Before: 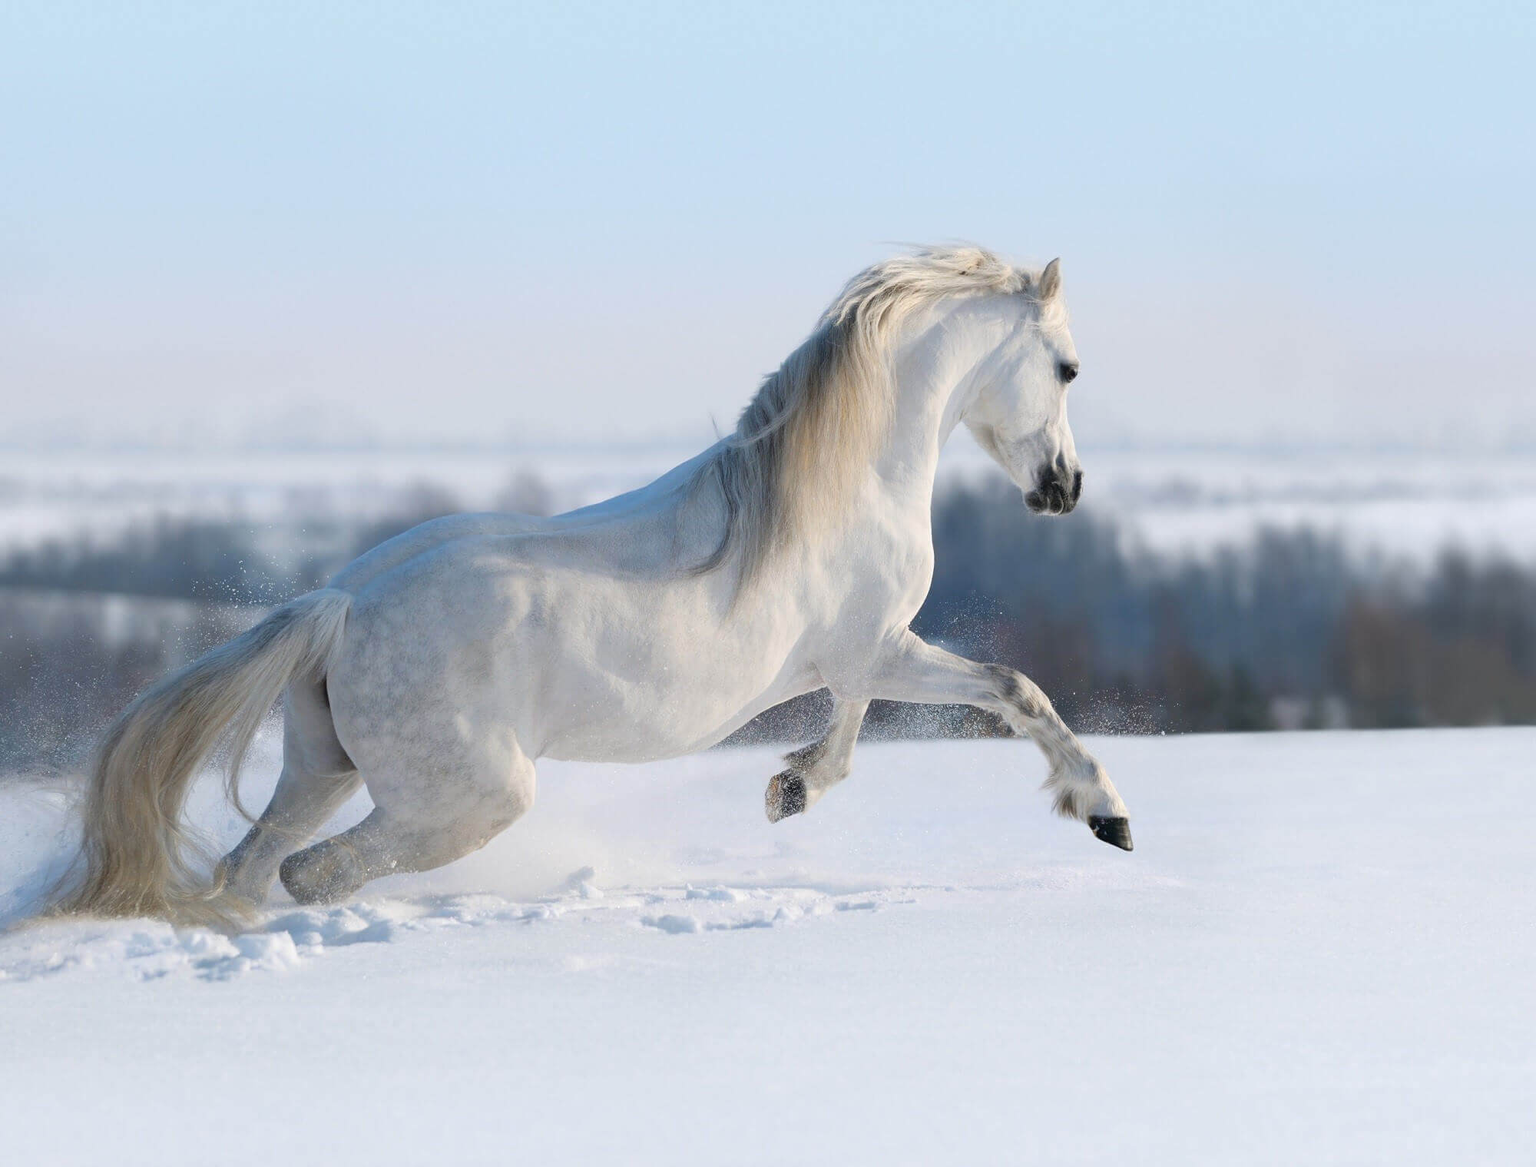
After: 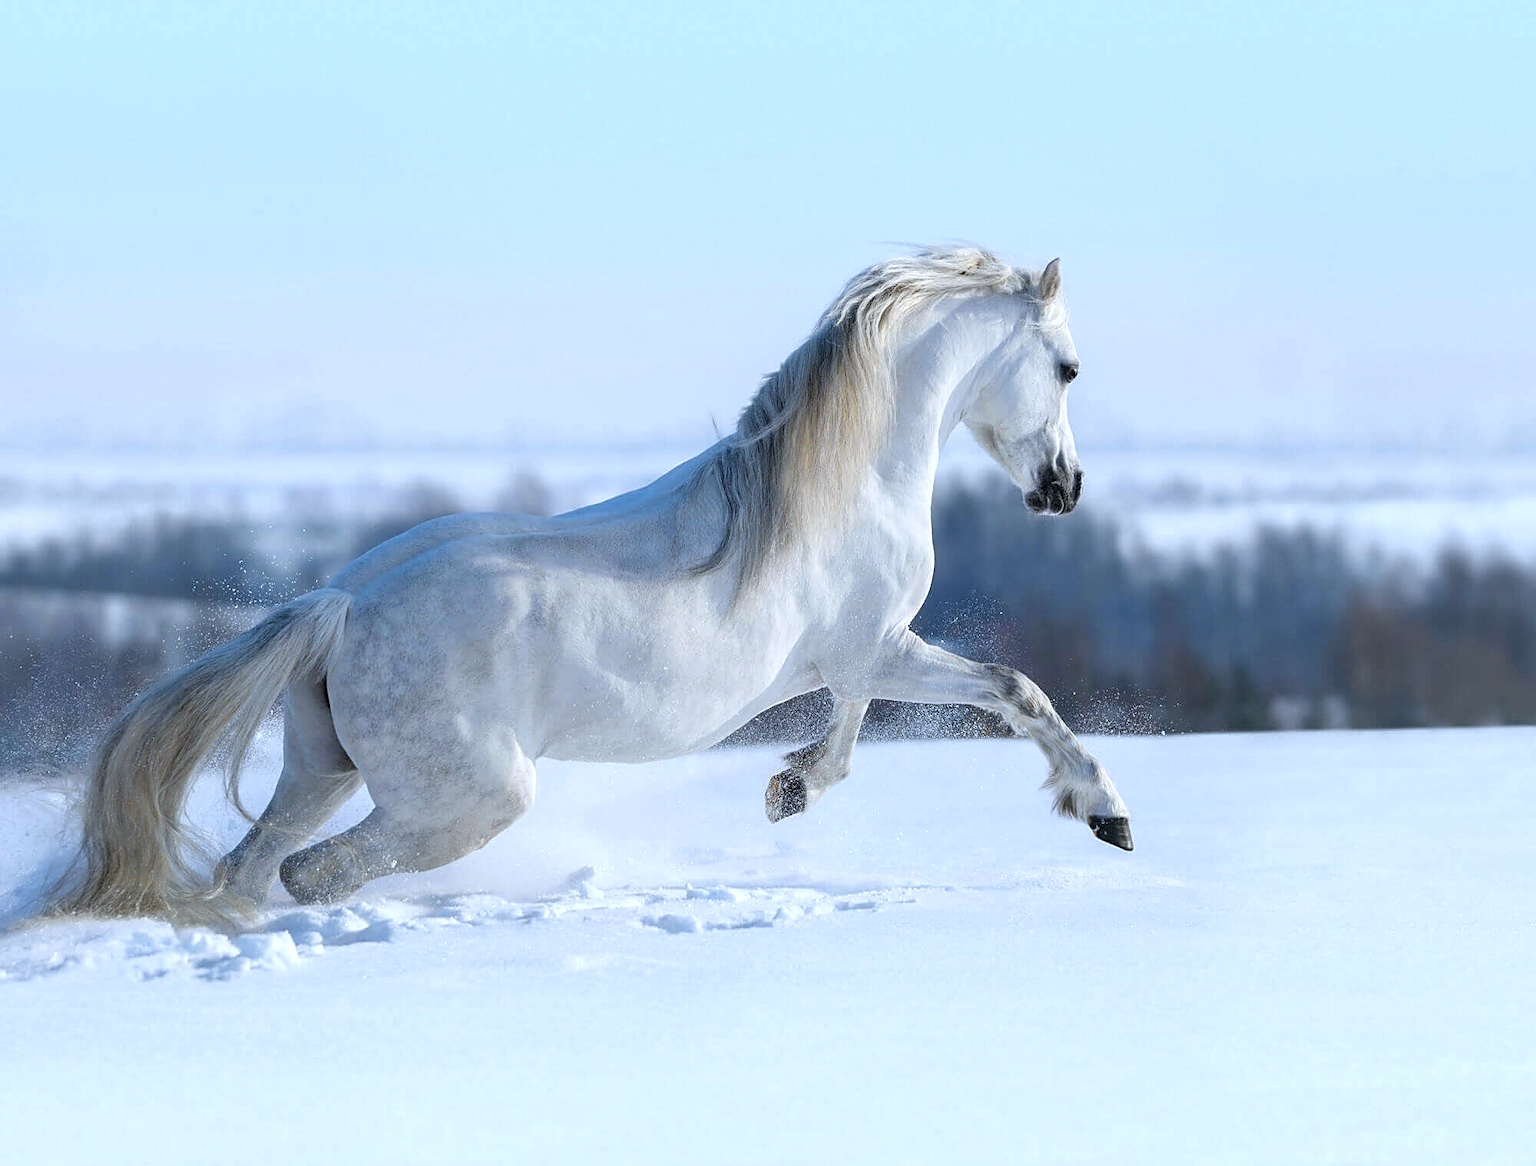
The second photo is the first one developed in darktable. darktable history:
sharpen: on, module defaults
local contrast: detail 130%
levels: levels [0, 0.474, 0.947]
white balance: red 0.924, blue 1.095
